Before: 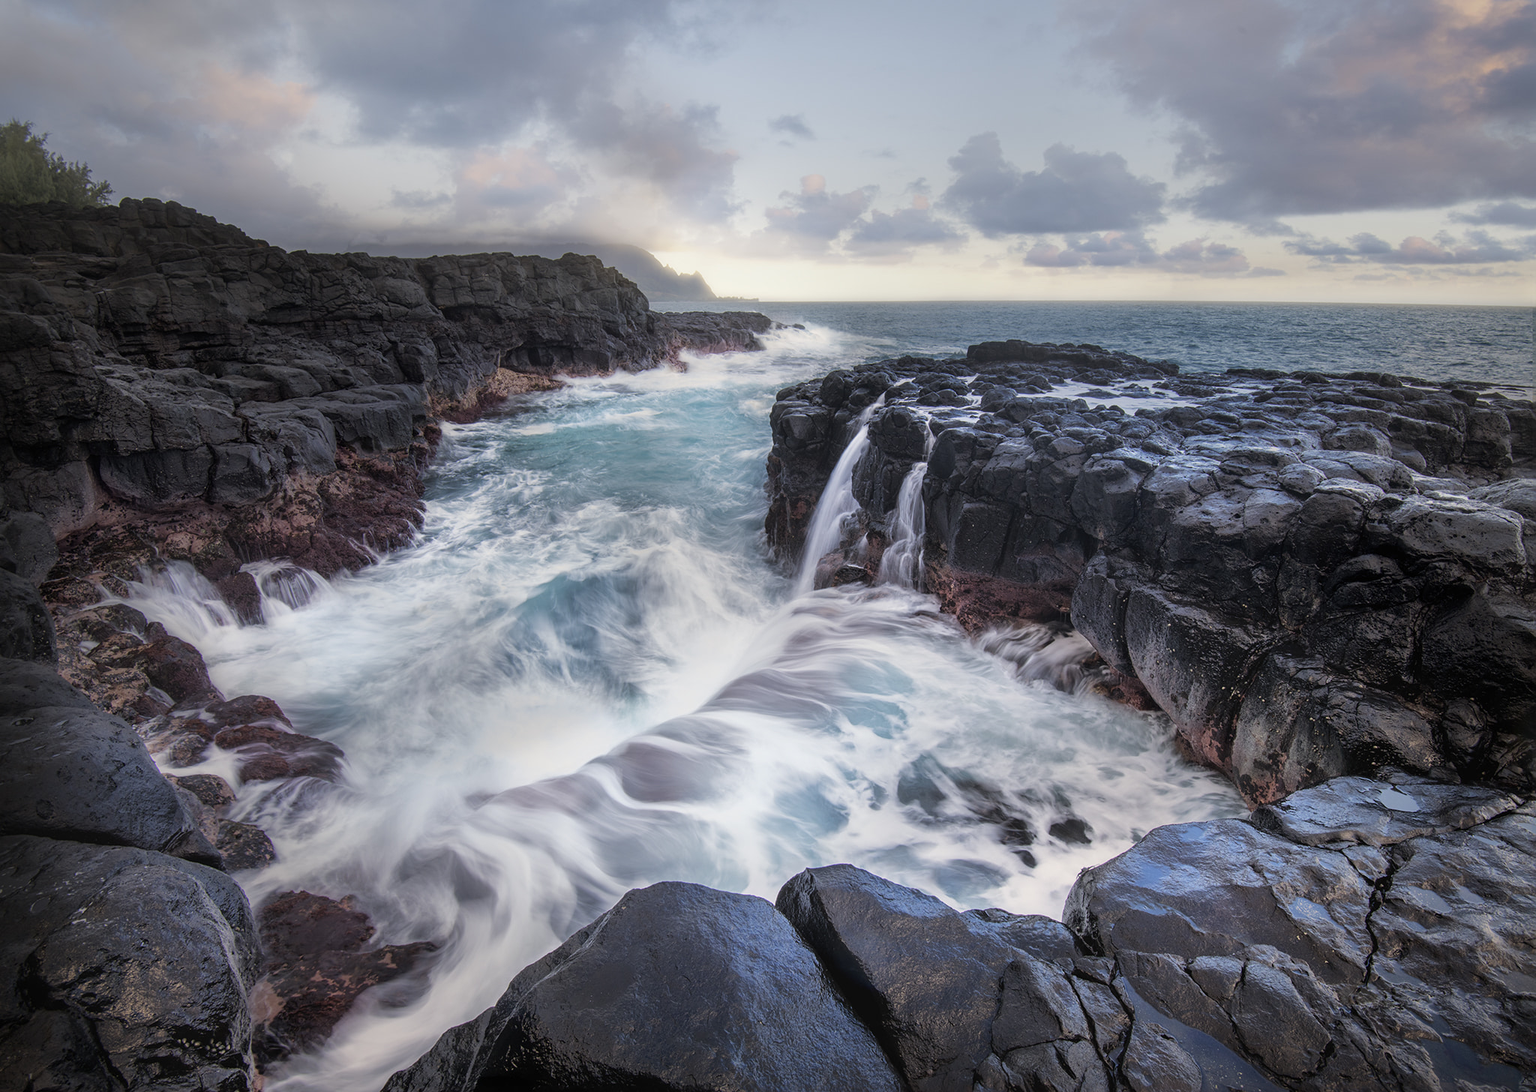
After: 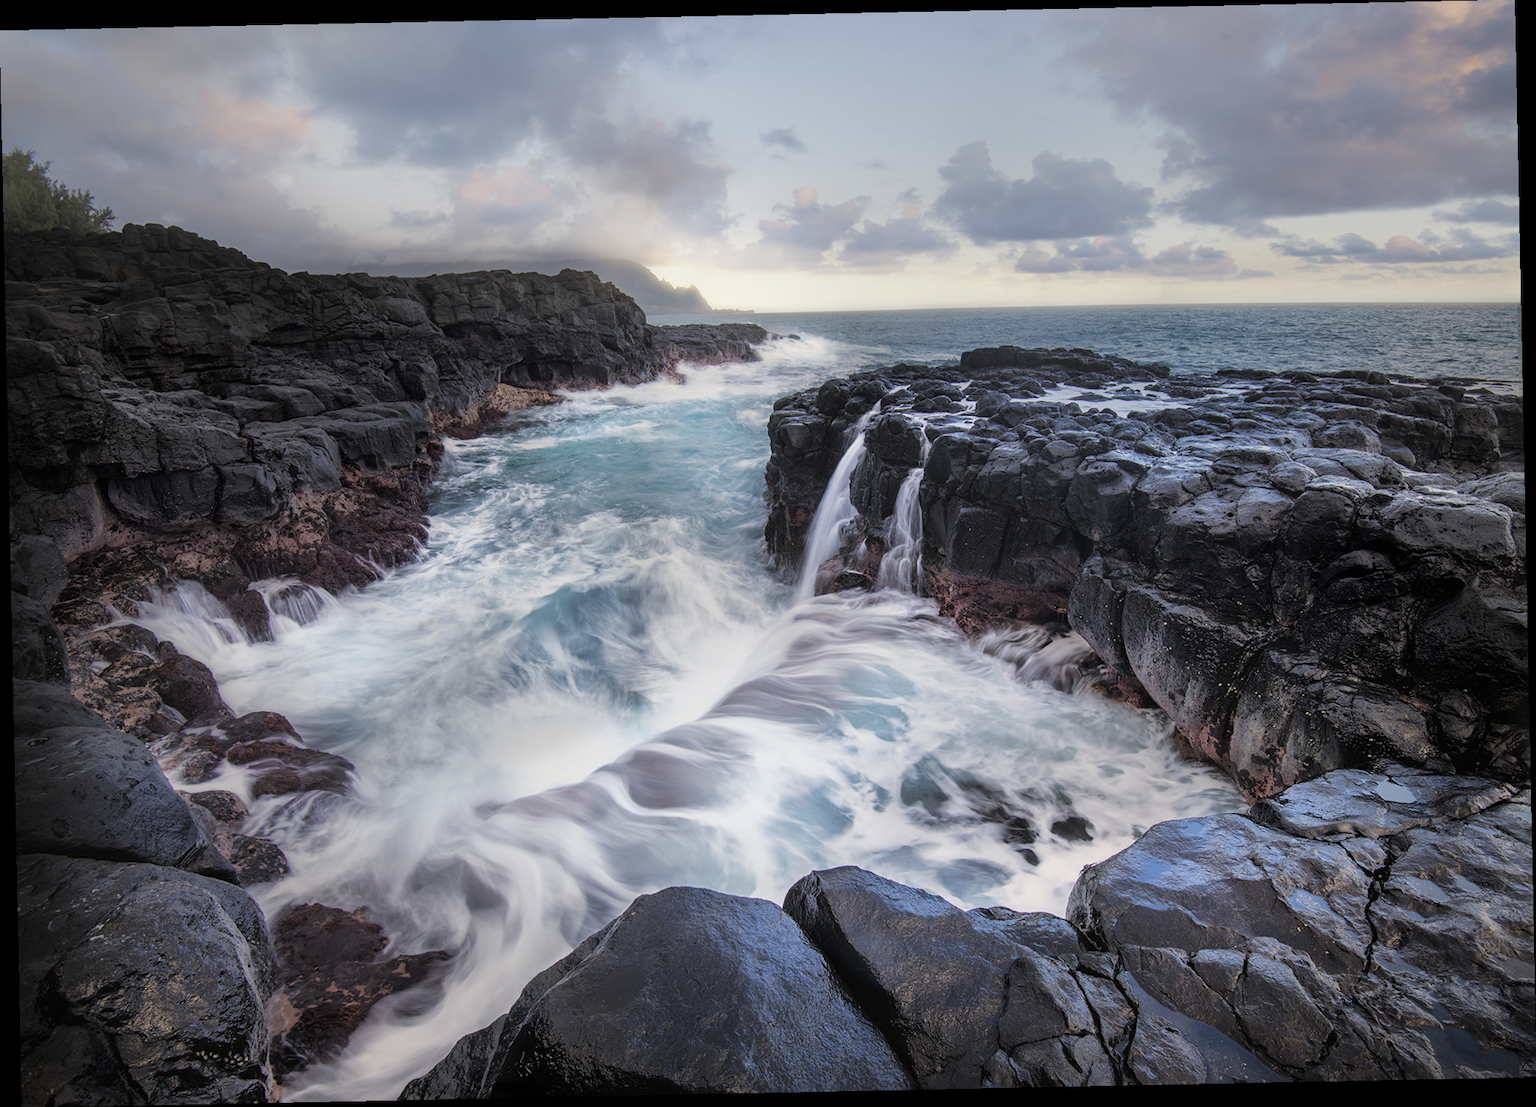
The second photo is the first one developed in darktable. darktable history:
rotate and perspective: rotation -1.17°, automatic cropping off
tone curve: curves: ch0 [(0, 0) (0.08, 0.056) (0.4, 0.4) (0.6, 0.612) (0.92, 0.924) (1, 1)], color space Lab, linked channels, preserve colors none
shadows and highlights: shadows 25, highlights -25
